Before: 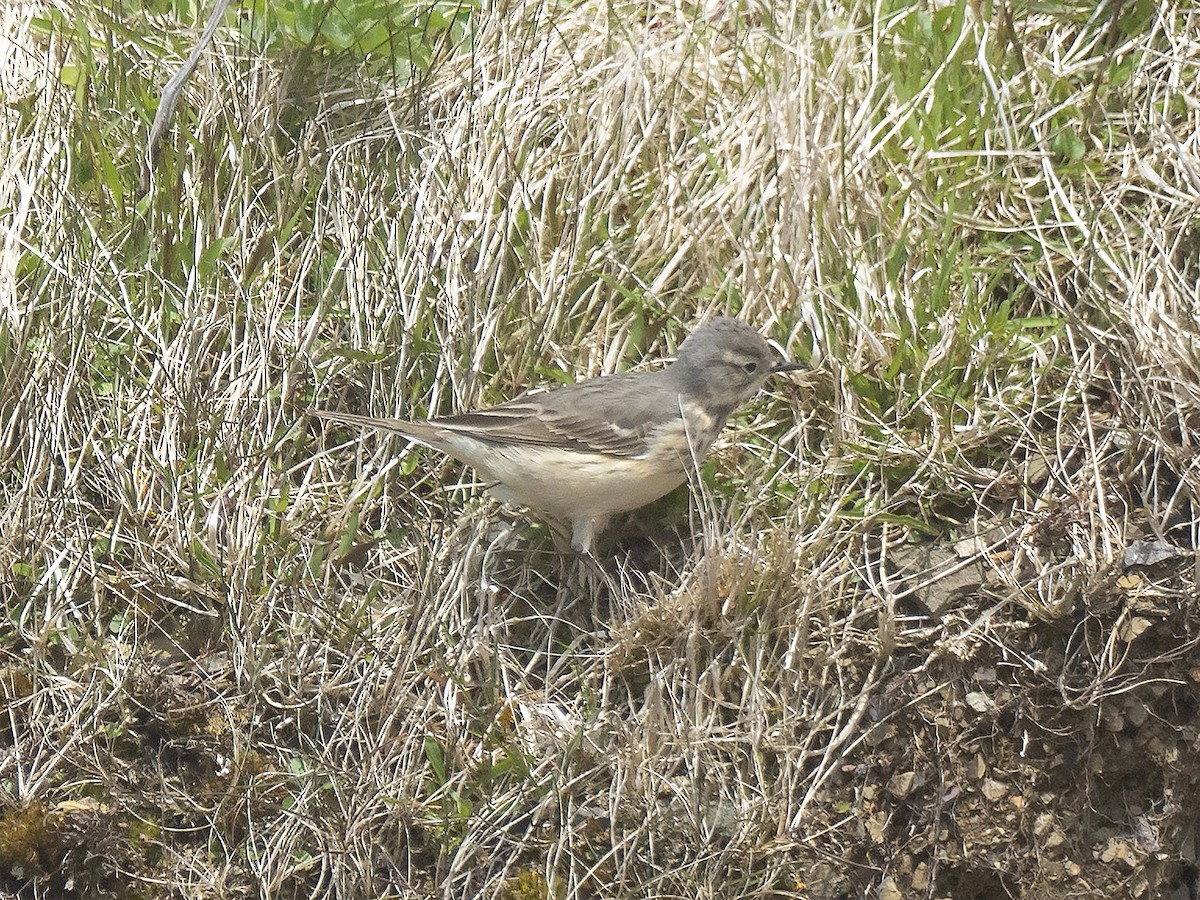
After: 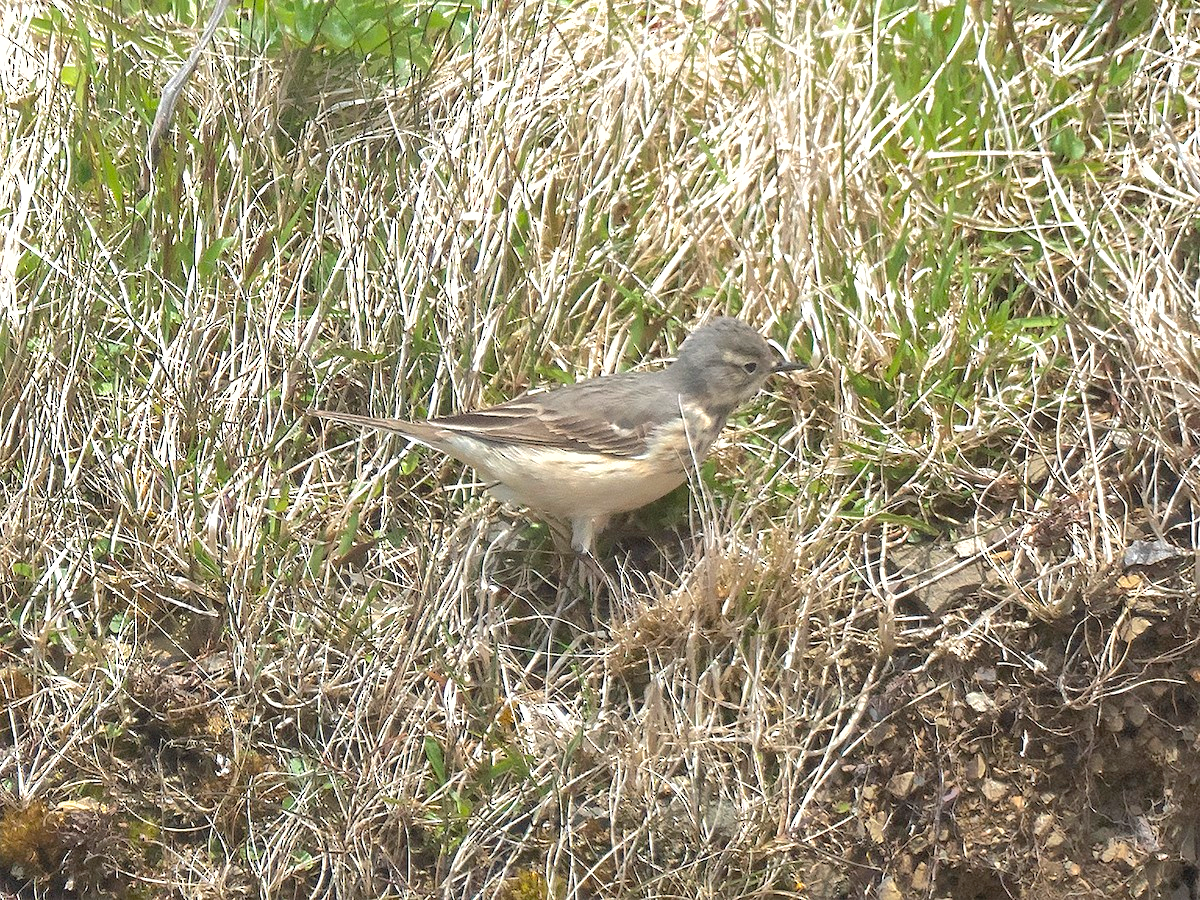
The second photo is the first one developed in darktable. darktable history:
shadows and highlights: on, module defaults
tone equalizer: -8 EV -0.447 EV, -7 EV -0.392 EV, -6 EV -0.354 EV, -5 EV -0.212 EV, -3 EV 0.188 EV, -2 EV 0.326 EV, -1 EV 0.411 EV, +0 EV 0.424 EV
